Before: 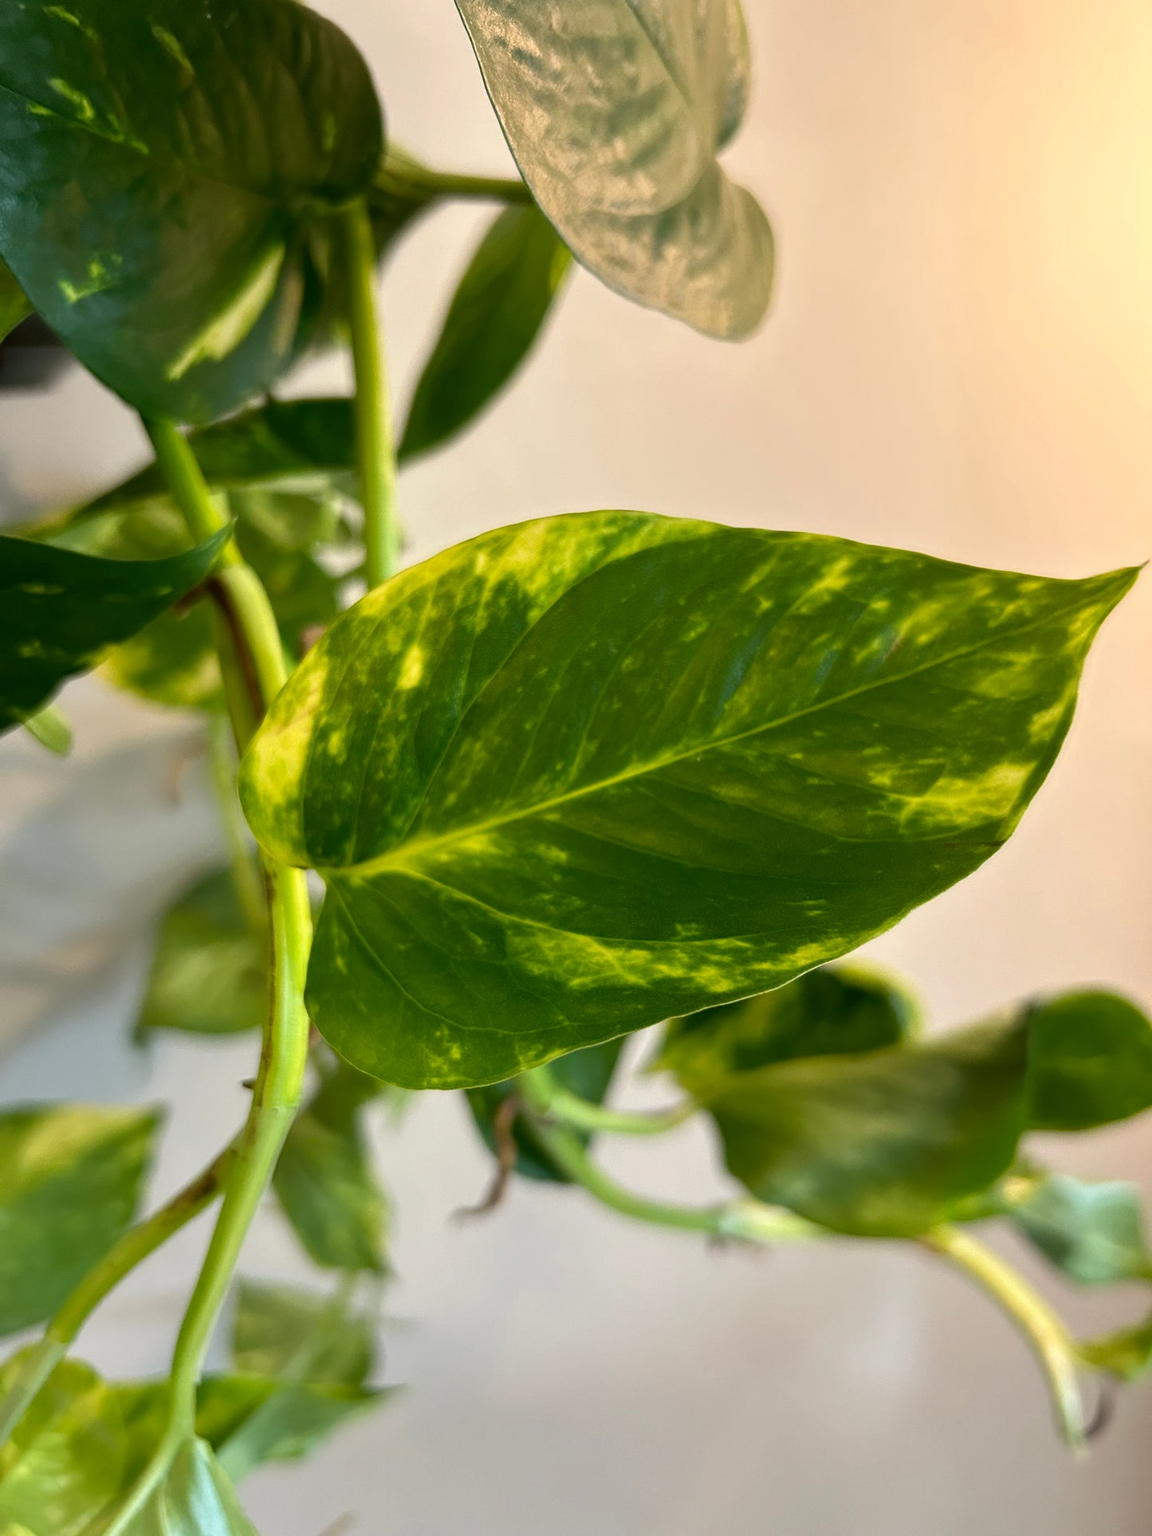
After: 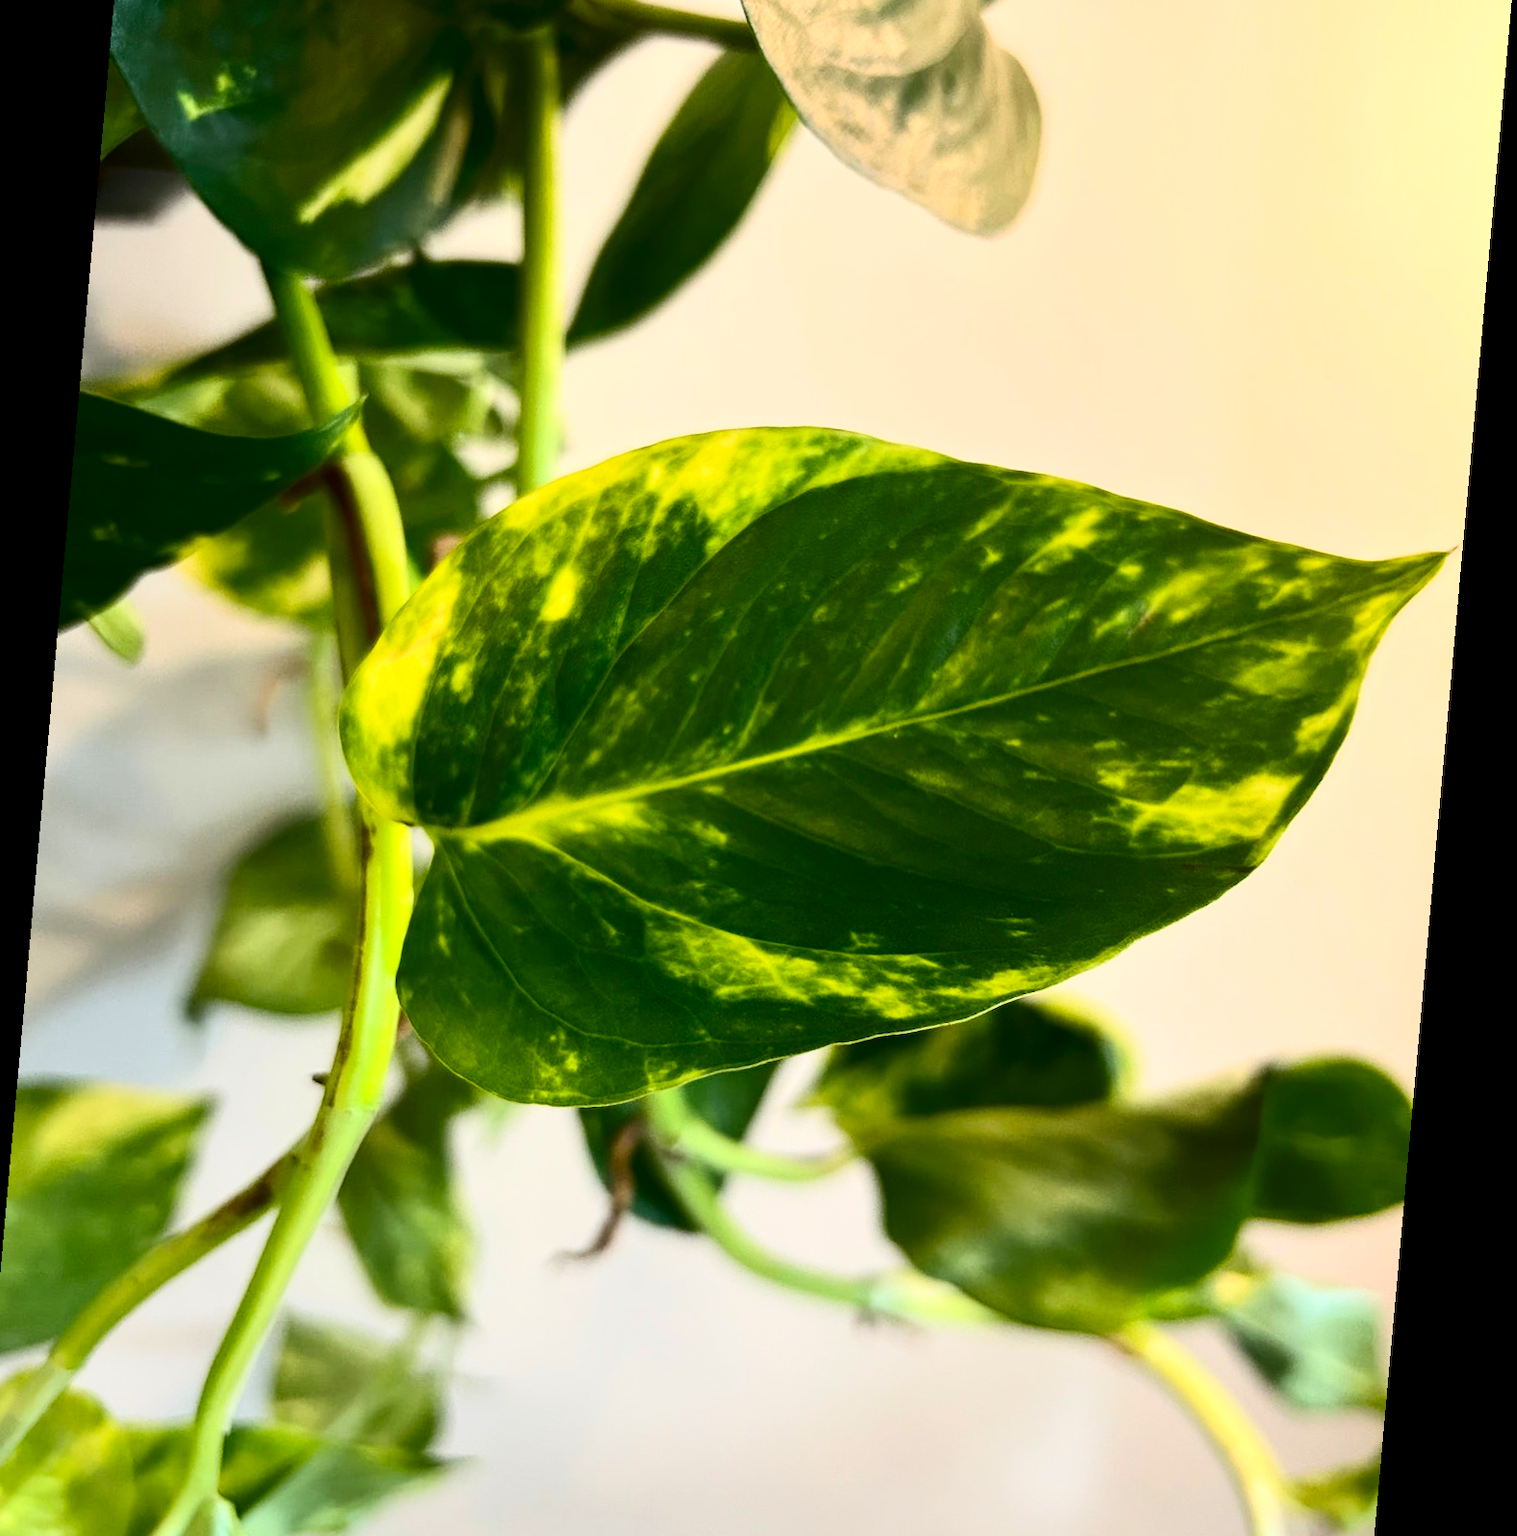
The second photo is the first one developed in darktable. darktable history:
rotate and perspective: rotation 5.12°, automatic cropping off
crop and rotate: left 1.814%, top 12.818%, right 0.25%, bottom 9.225%
contrast brightness saturation: contrast 0.4, brightness 0.1, saturation 0.21
white balance: emerald 1
